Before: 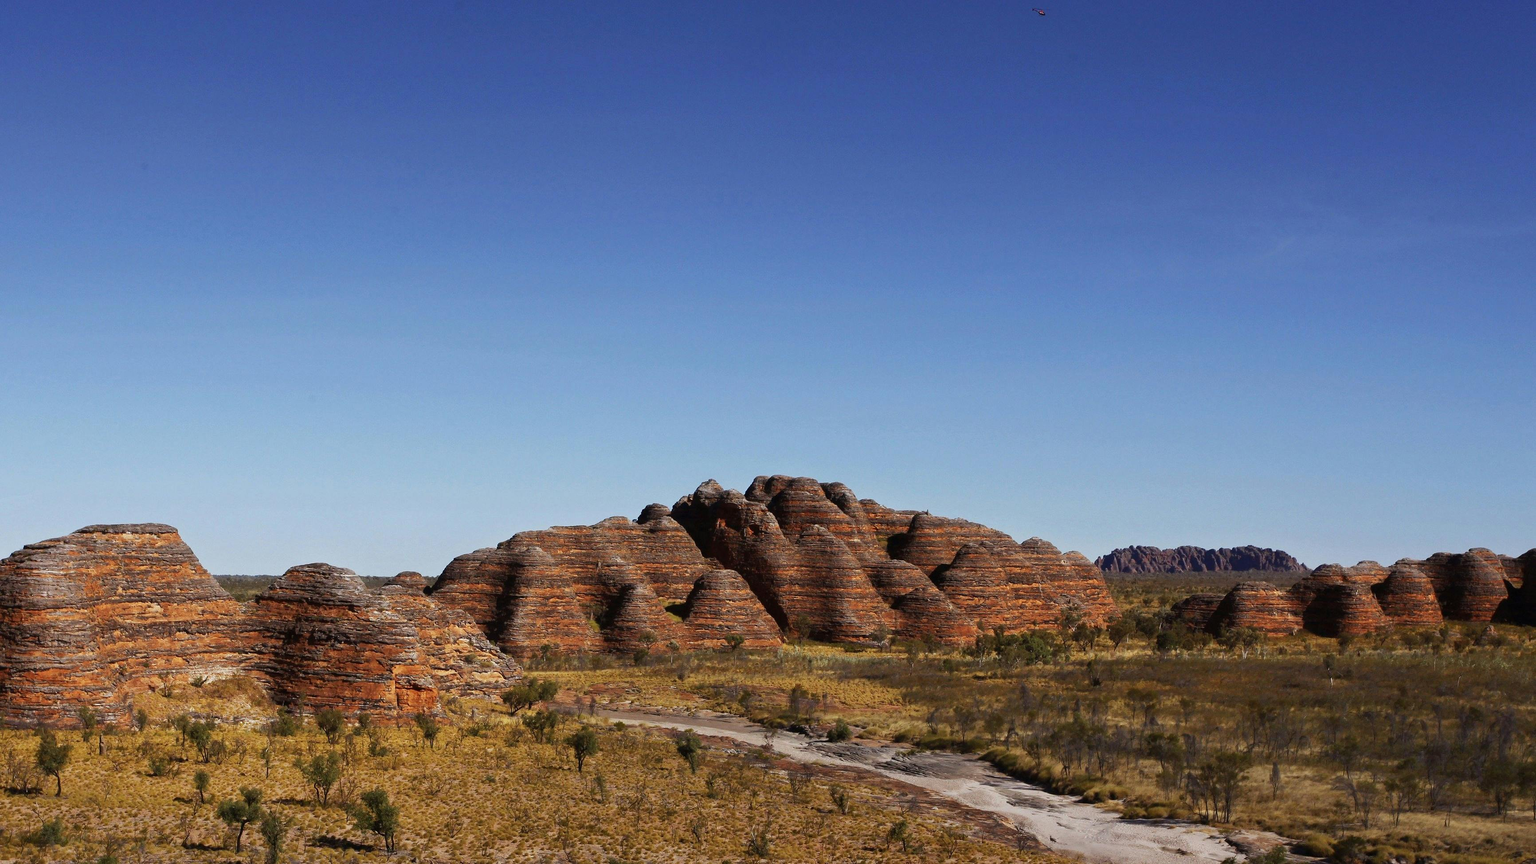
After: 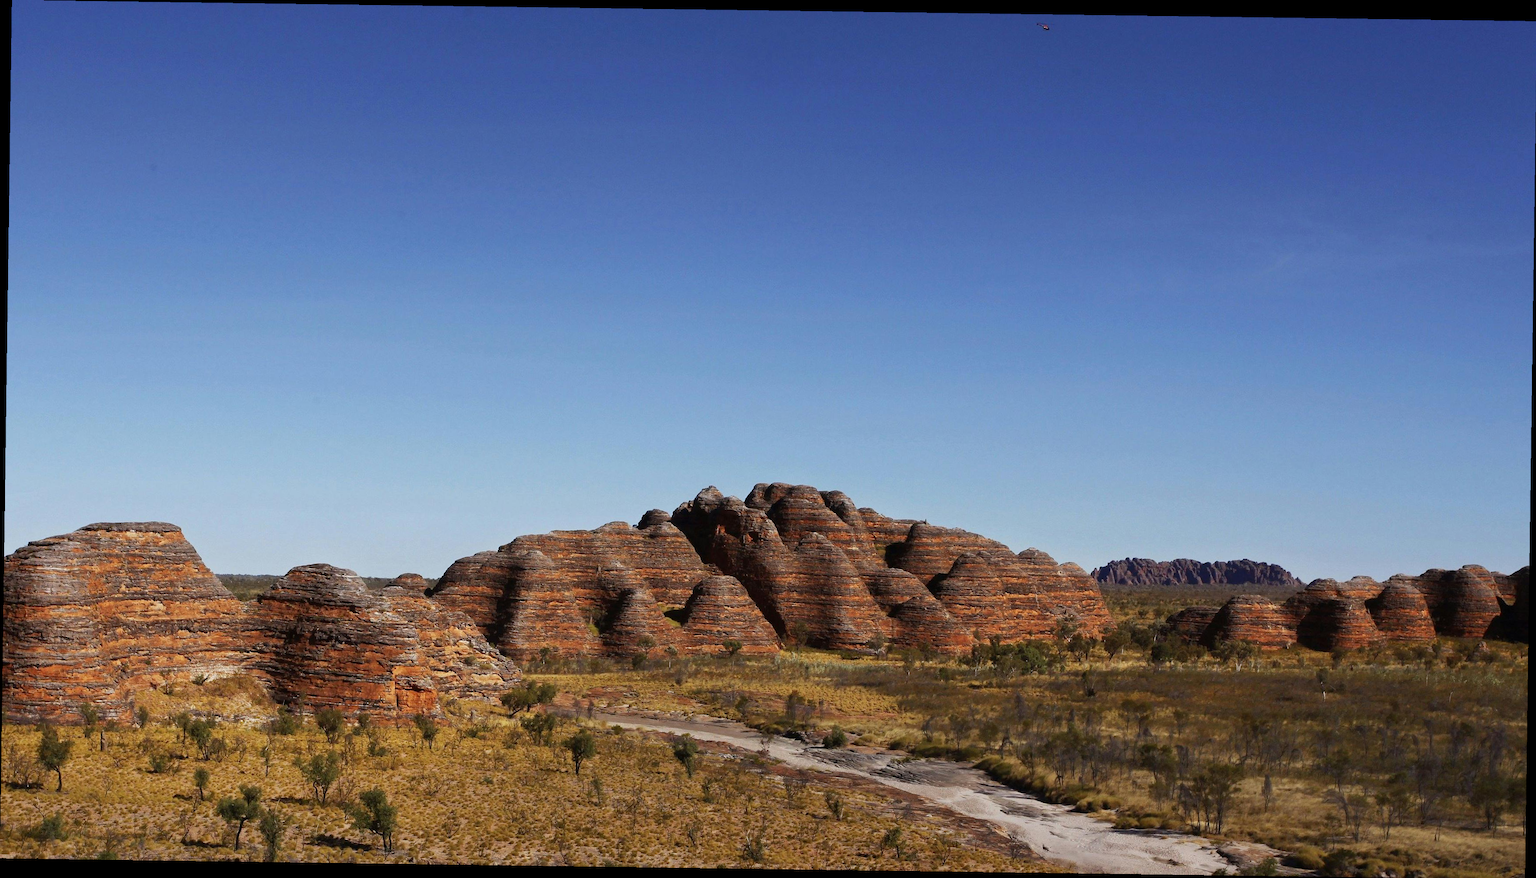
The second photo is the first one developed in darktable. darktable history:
rotate and perspective: rotation 0.8°, automatic cropping off
white balance: emerald 1
